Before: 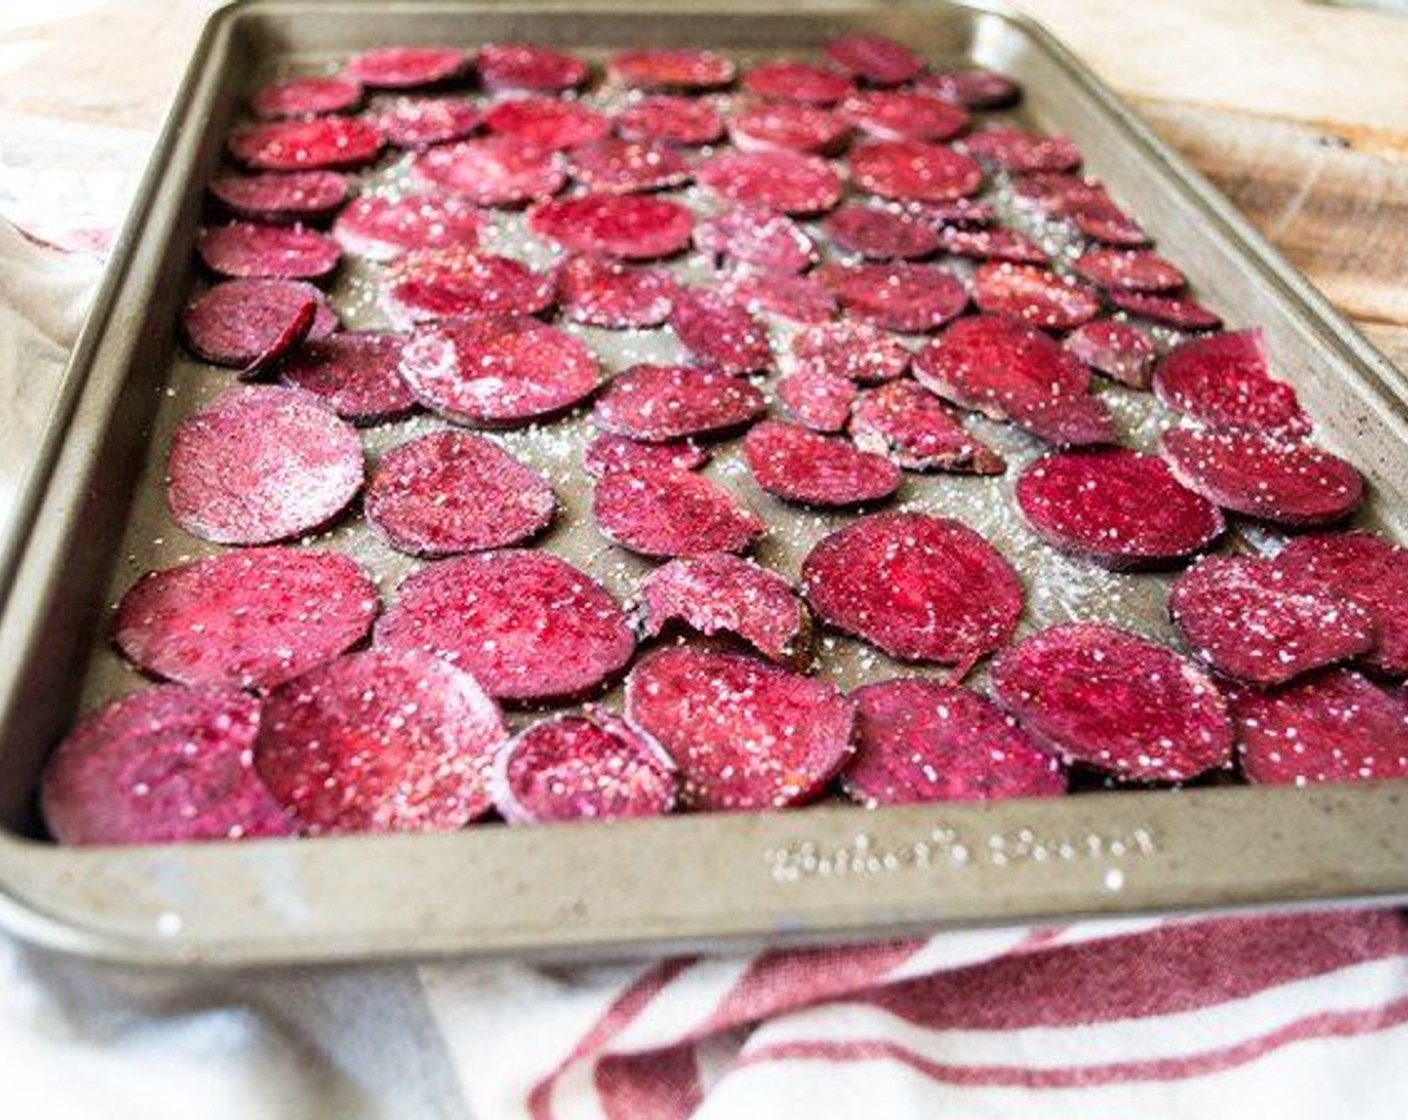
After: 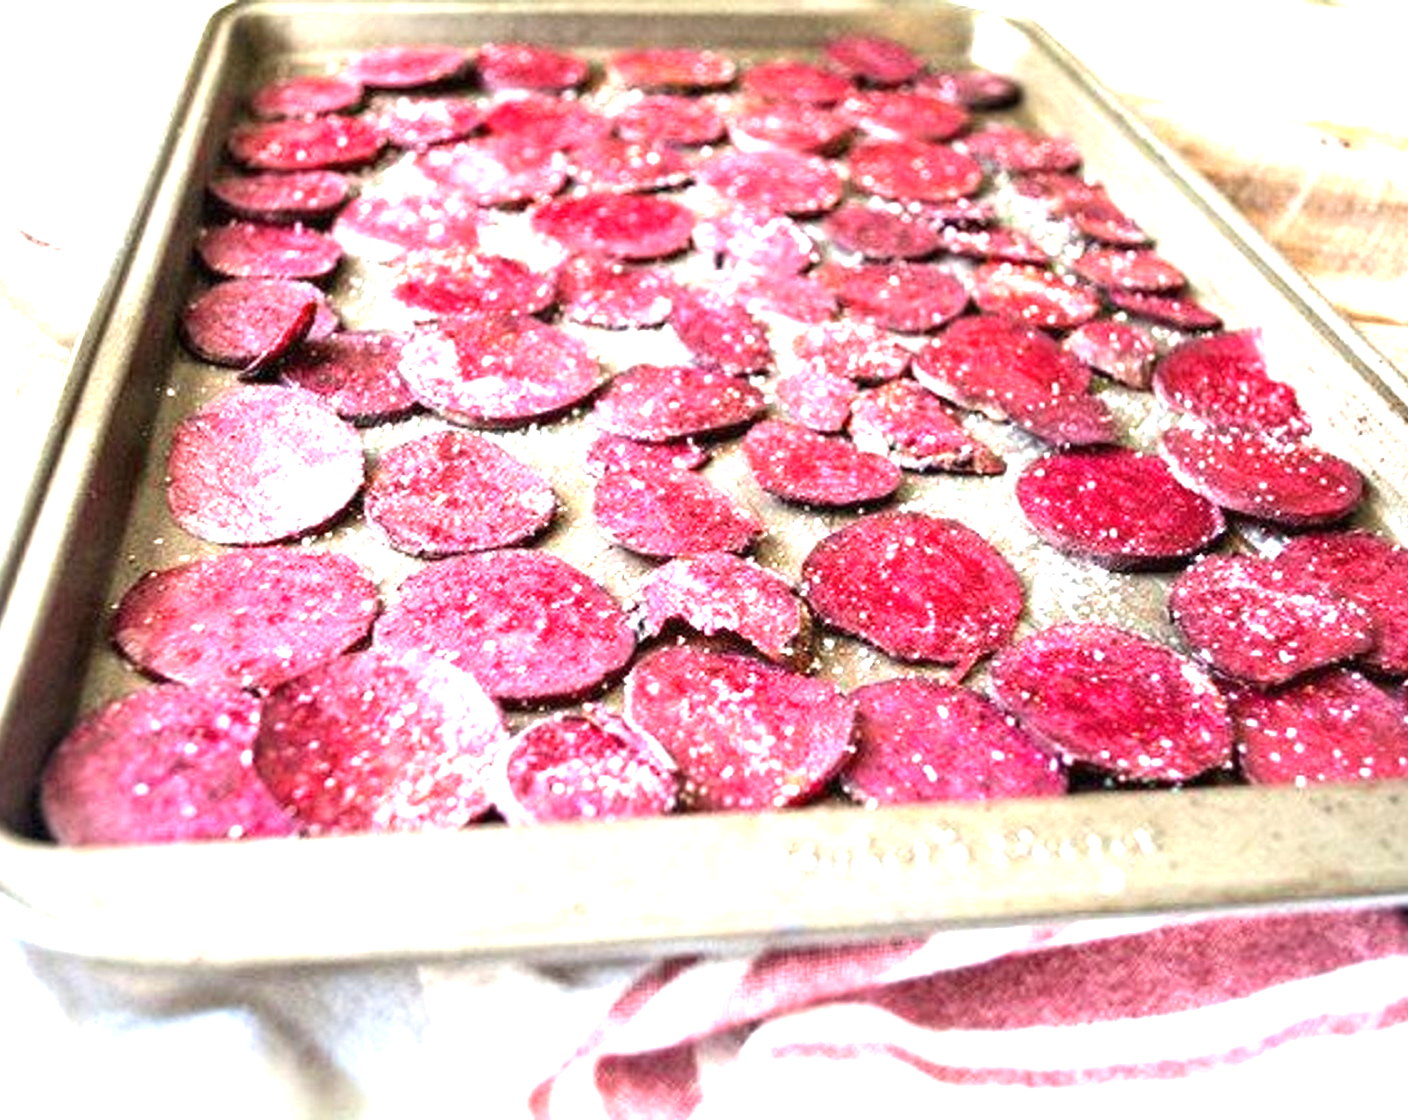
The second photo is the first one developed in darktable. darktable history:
exposure: black level correction 0, exposure 1.296 EV, compensate highlight preservation false
